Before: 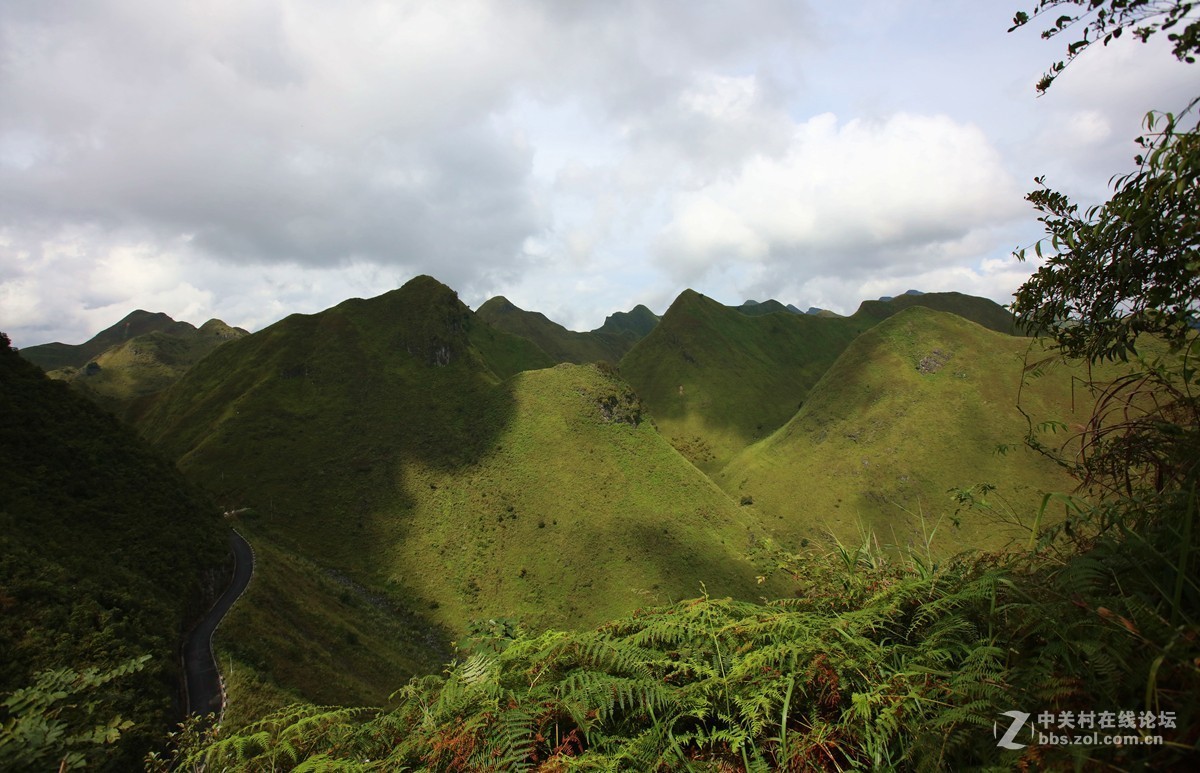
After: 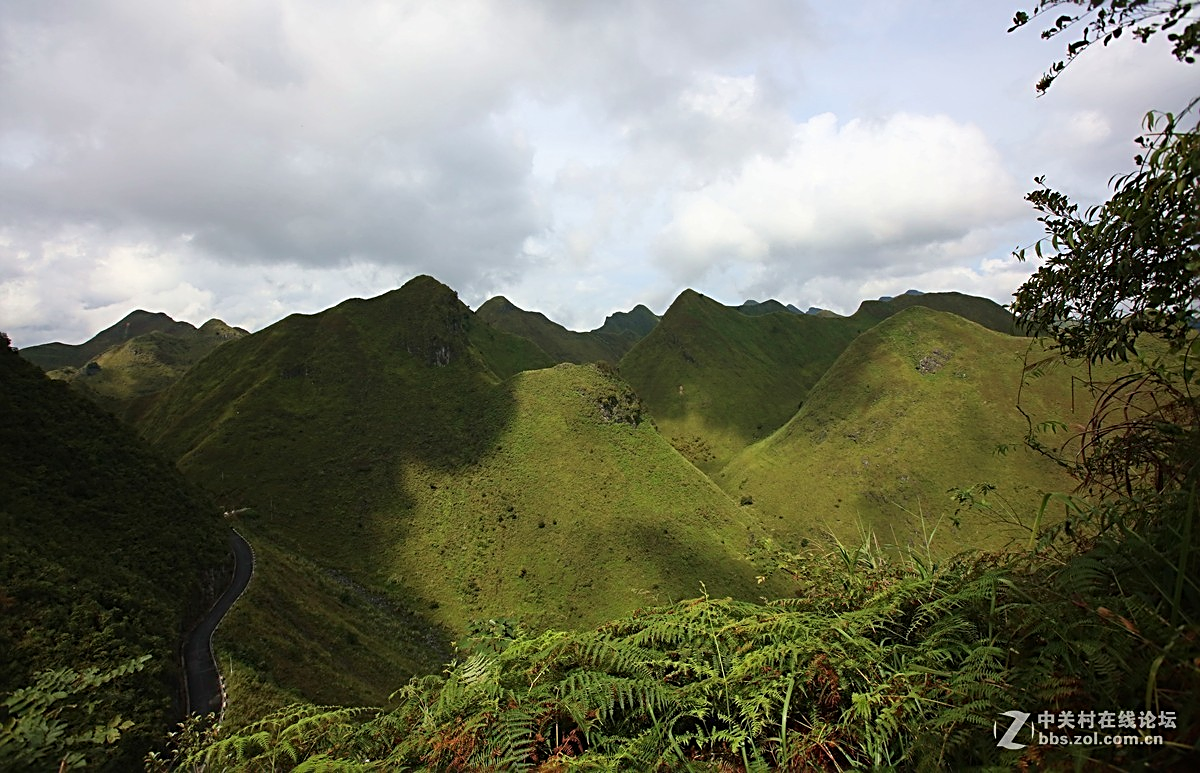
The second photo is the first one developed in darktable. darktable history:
sharpen: radius 2.533, amount 0.629
